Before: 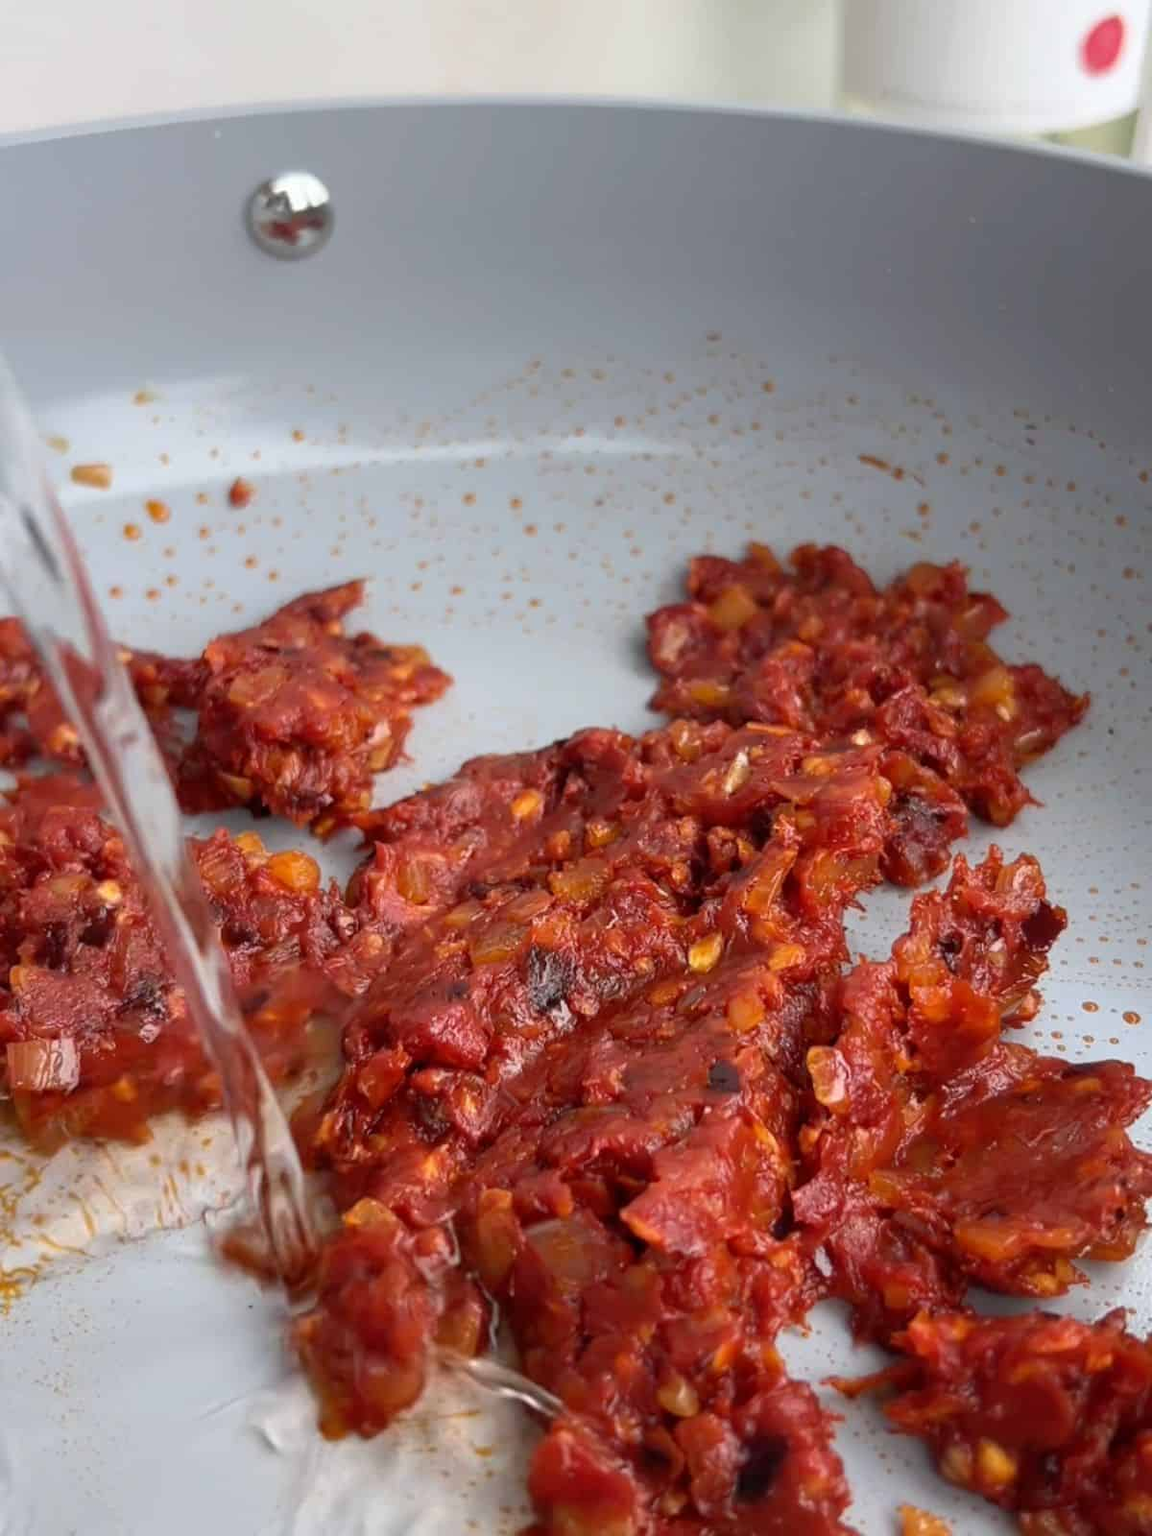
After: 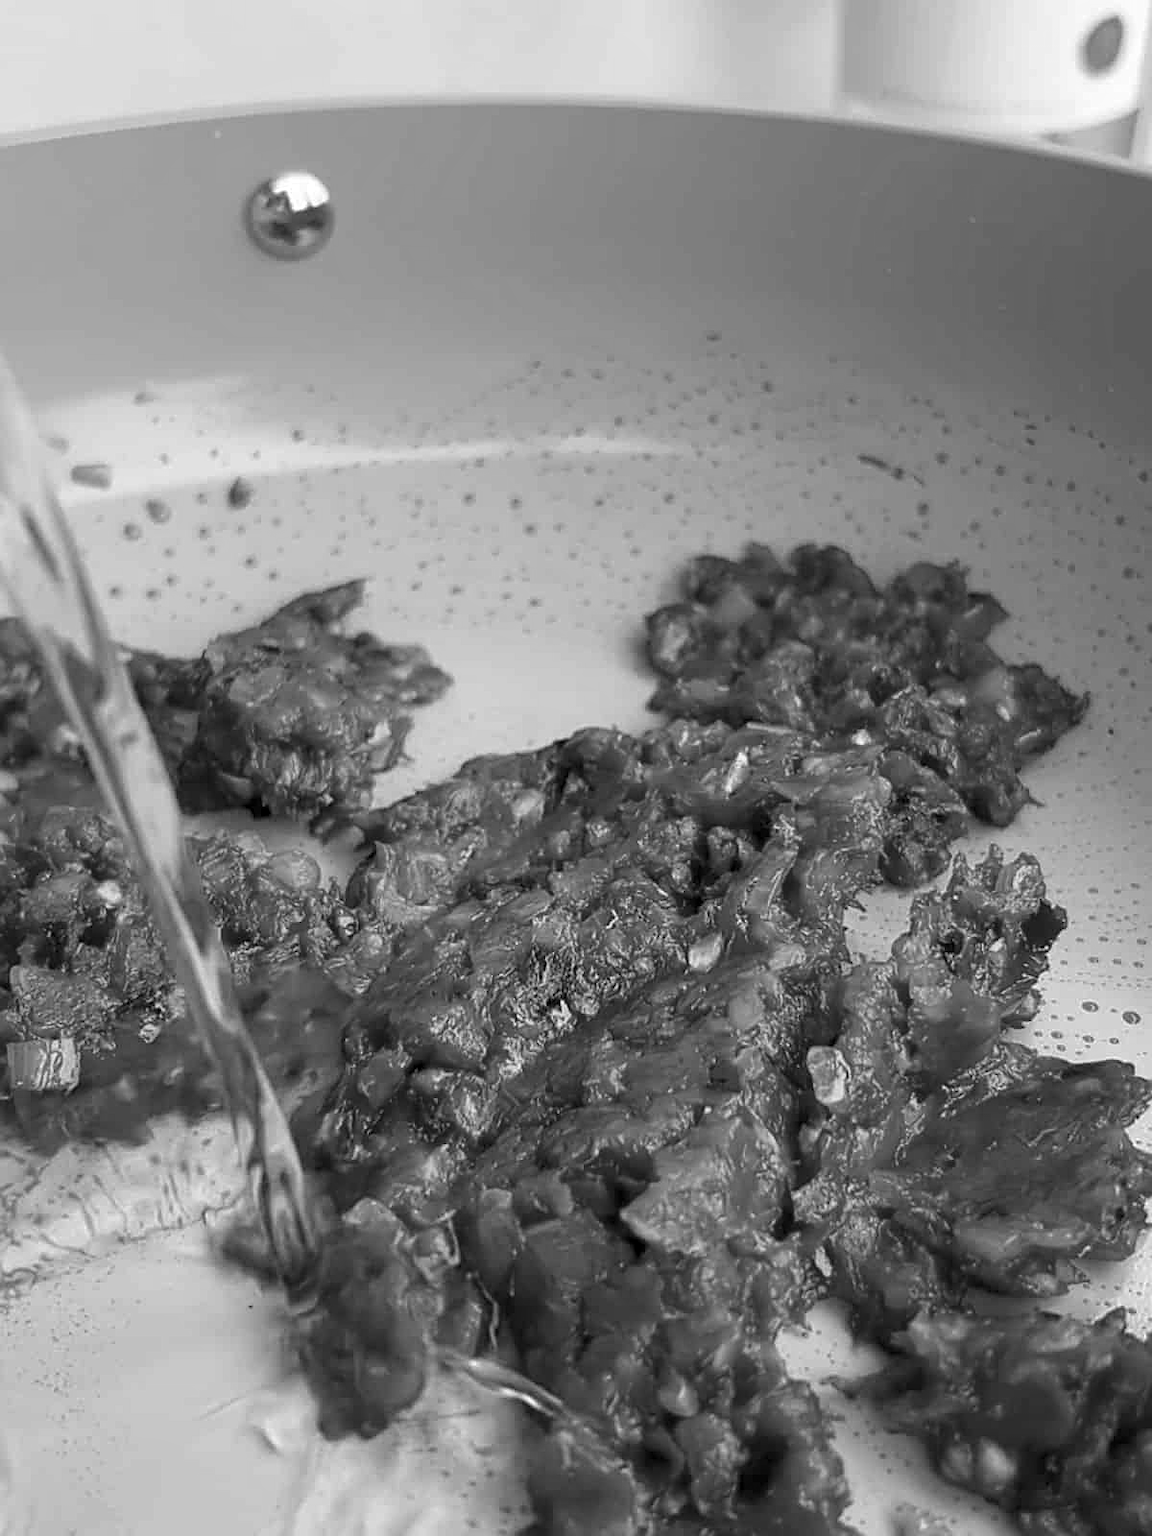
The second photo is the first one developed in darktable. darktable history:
sharpen: on, module defaults
local contrast: highlights 100%, shadows 100%, detail 120%, midtone range 0.2
color contrast: green-magenta contrast 0, blue-yellow contrast 0
